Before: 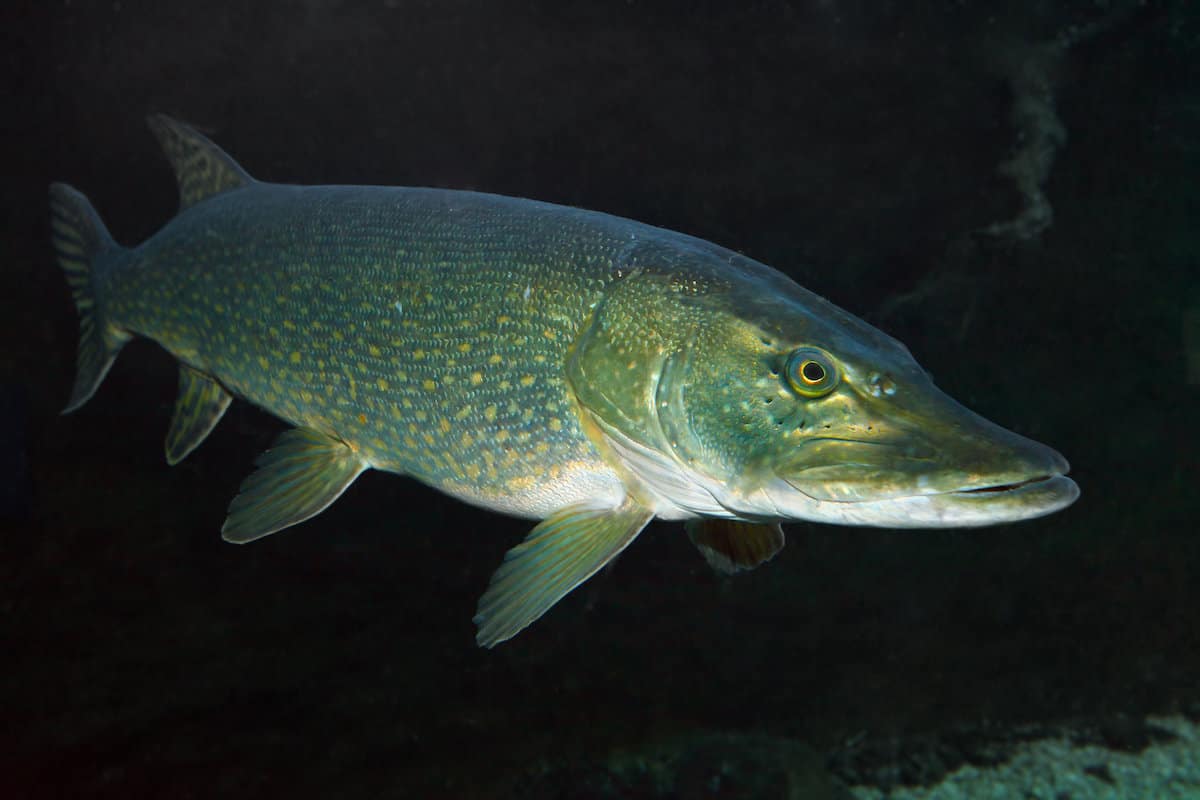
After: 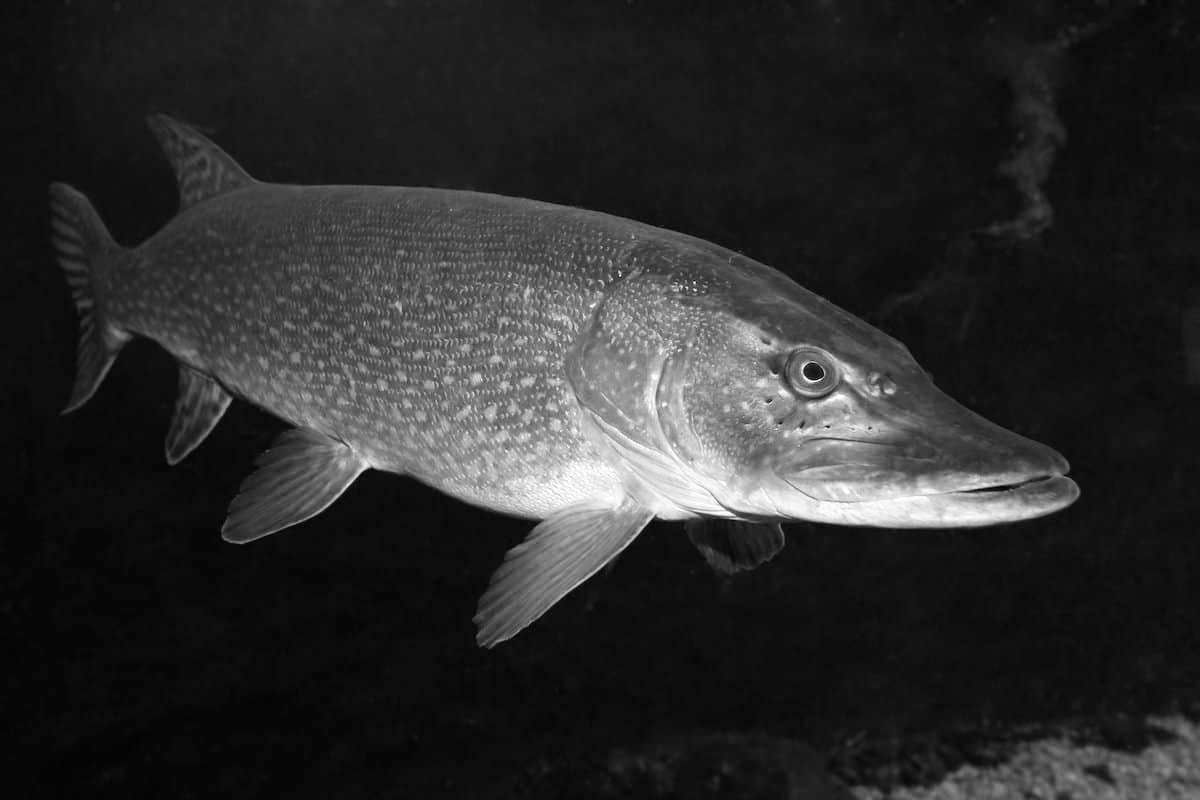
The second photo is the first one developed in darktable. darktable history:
exposure: exposure 0.236 EV, compensate highlight preservation false
monochrome: on, module defaults
tone curve: curves: ch0 [(0, 0) (0.071, 0.058) (0.266, 0.268) (0.498, 0.542) (0.766, 0.807) (1, 0.983)]; ch1 [(0, 0) (0.346, 0.307) (0.408, 0.387) (0.463, 0.465) (0.482, 0.493) (0.502, 0.499) (0.517, 0.505) (0.55, 0.554) (0.597, 0.61) (0.651, 0.698) (1, 1)]; ch2 [(0, 0) (0.346, 0.34) (0.434, 0.46) (0.485, 0.494) (0.5, 0.498) (0.509, 0.517) (0.526, 0.539) (0.583, 0.603) (0.625, 0.659) (1, 1)], color space Lab, independent channels, preserve colors none
